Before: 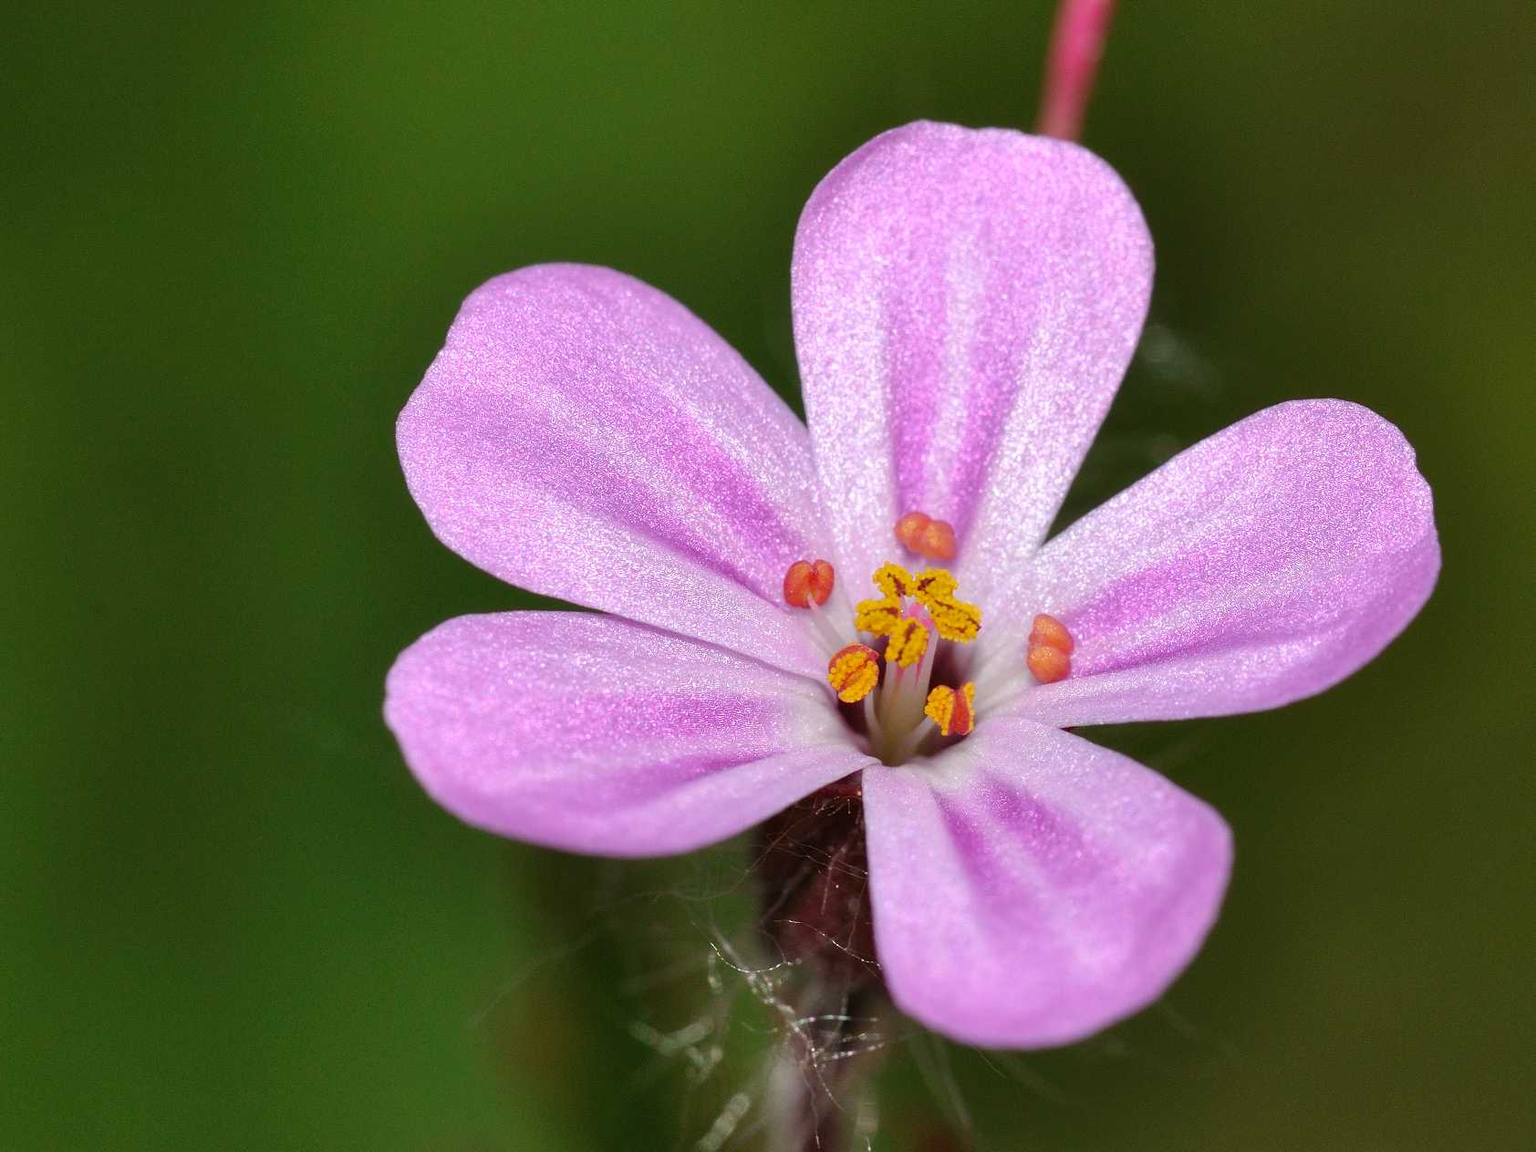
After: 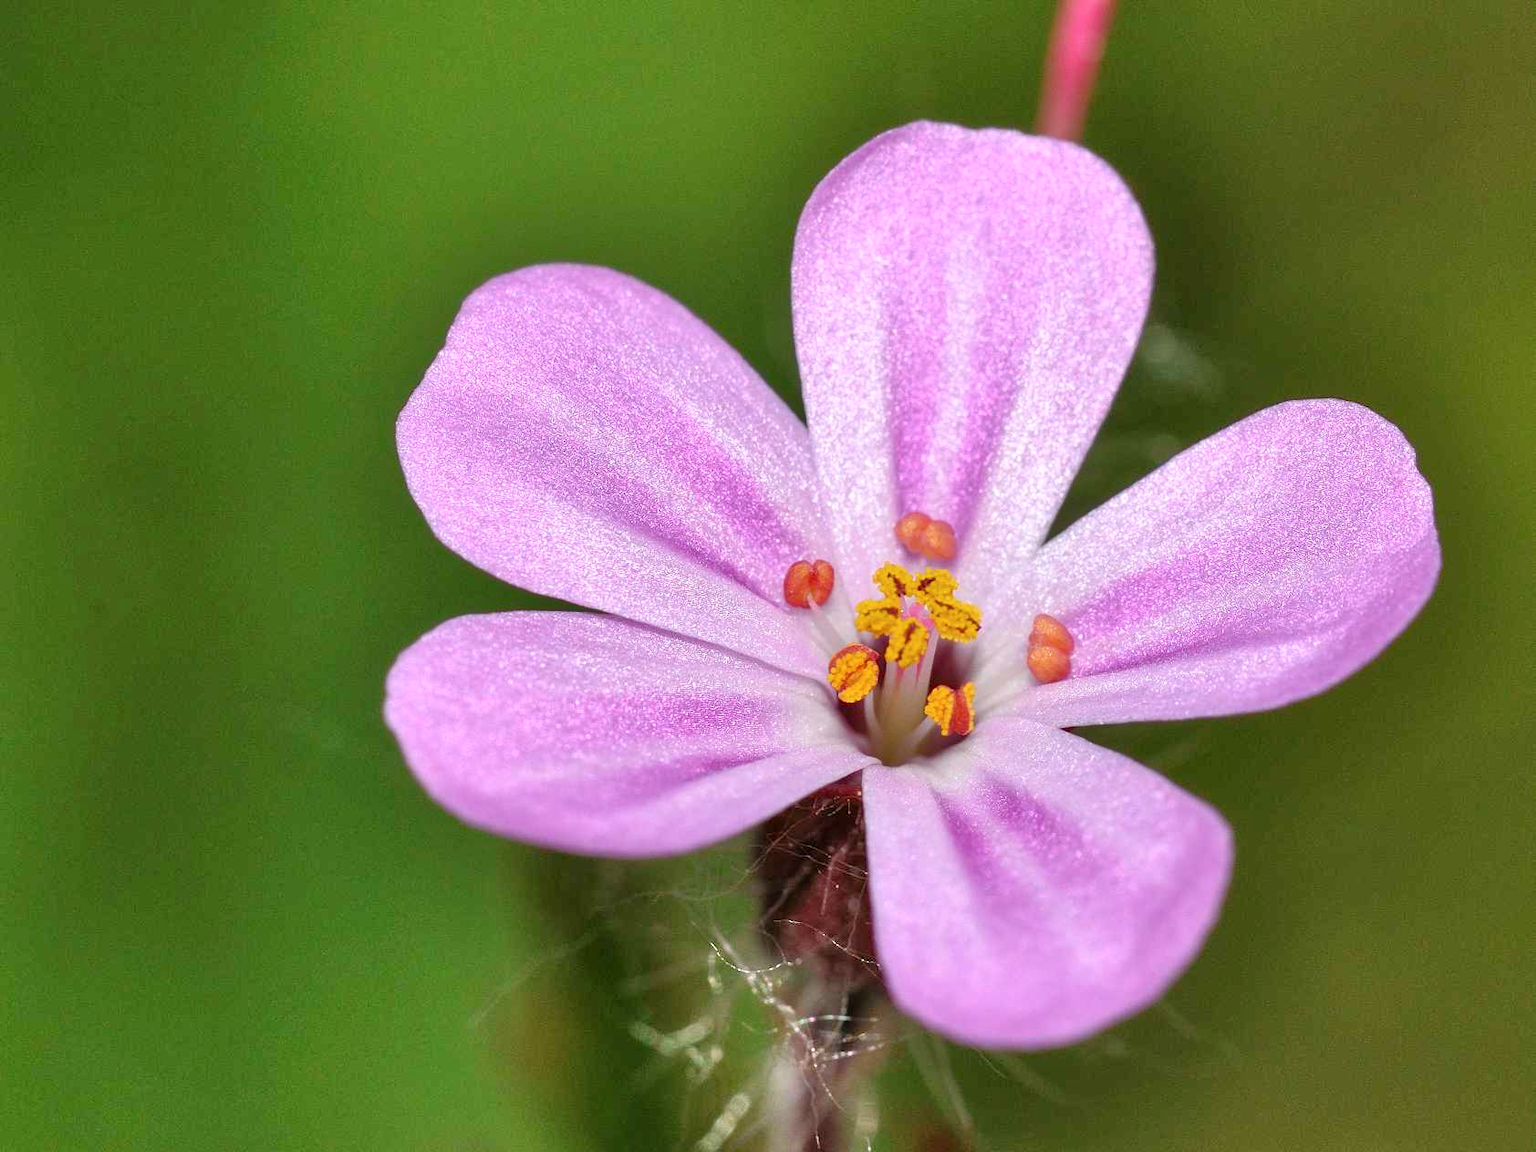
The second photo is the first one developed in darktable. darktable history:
contrast brightness saturation: contrast 0.14
tone equalizer: -7 EV 0.141 EV, -6 EV 0.599 EV, -5 EV 1.12 EV, -4 EV 1.35 EV, -3 EV 1.16 EV, -2 EV 0.6 EV, -1 EV 0.165 EV
